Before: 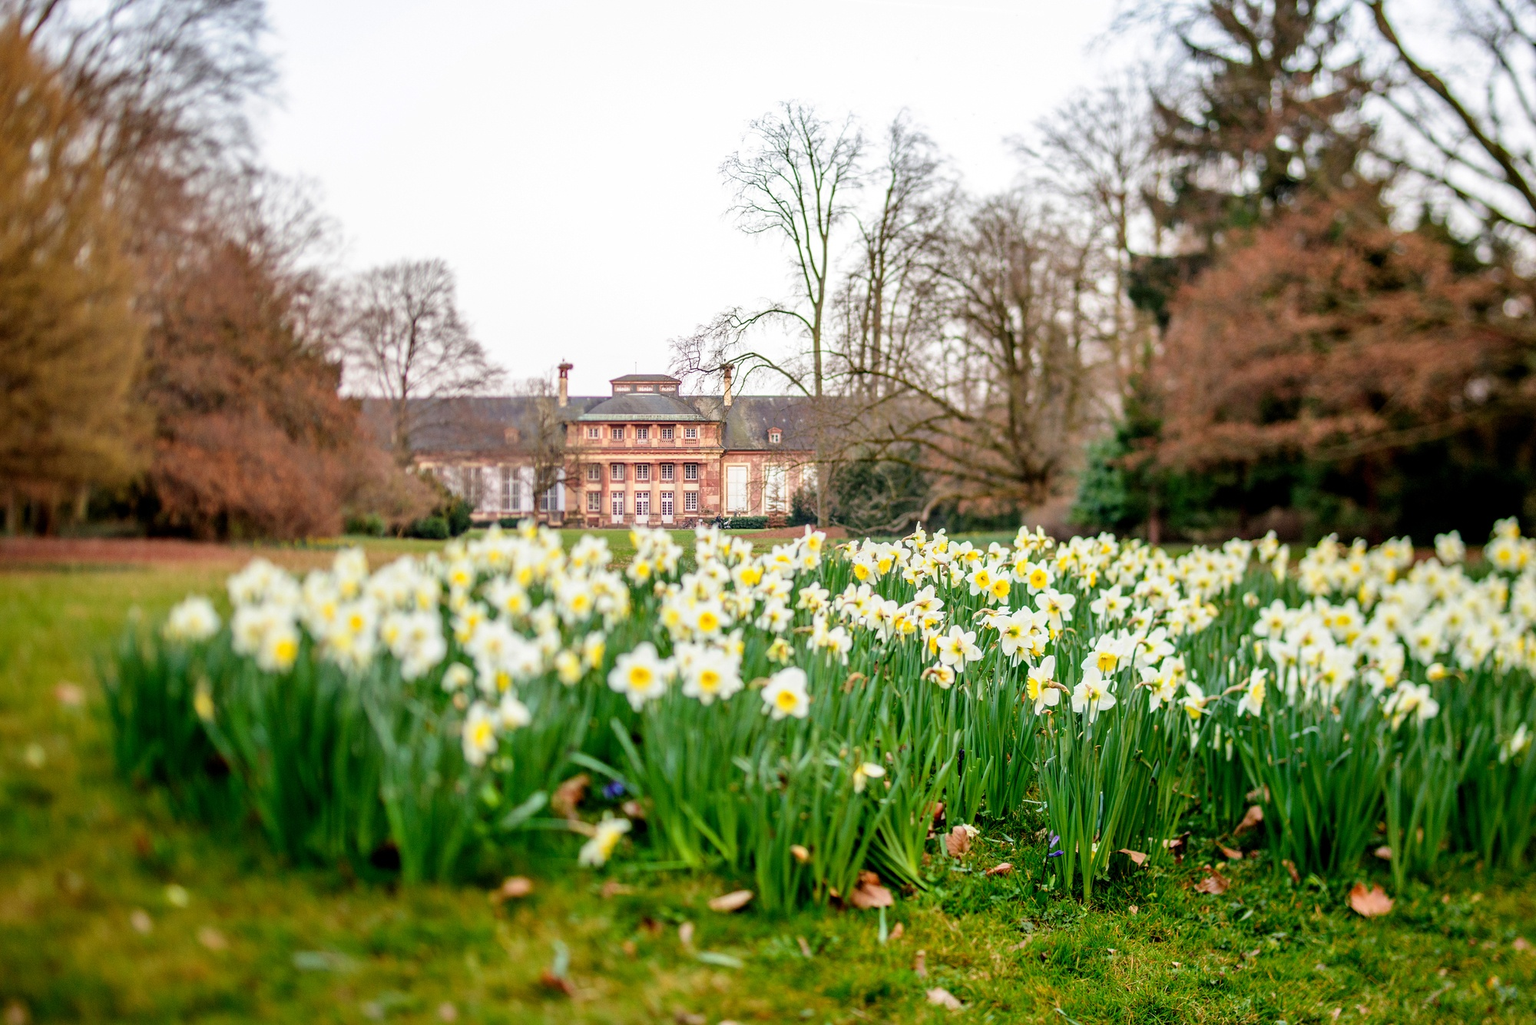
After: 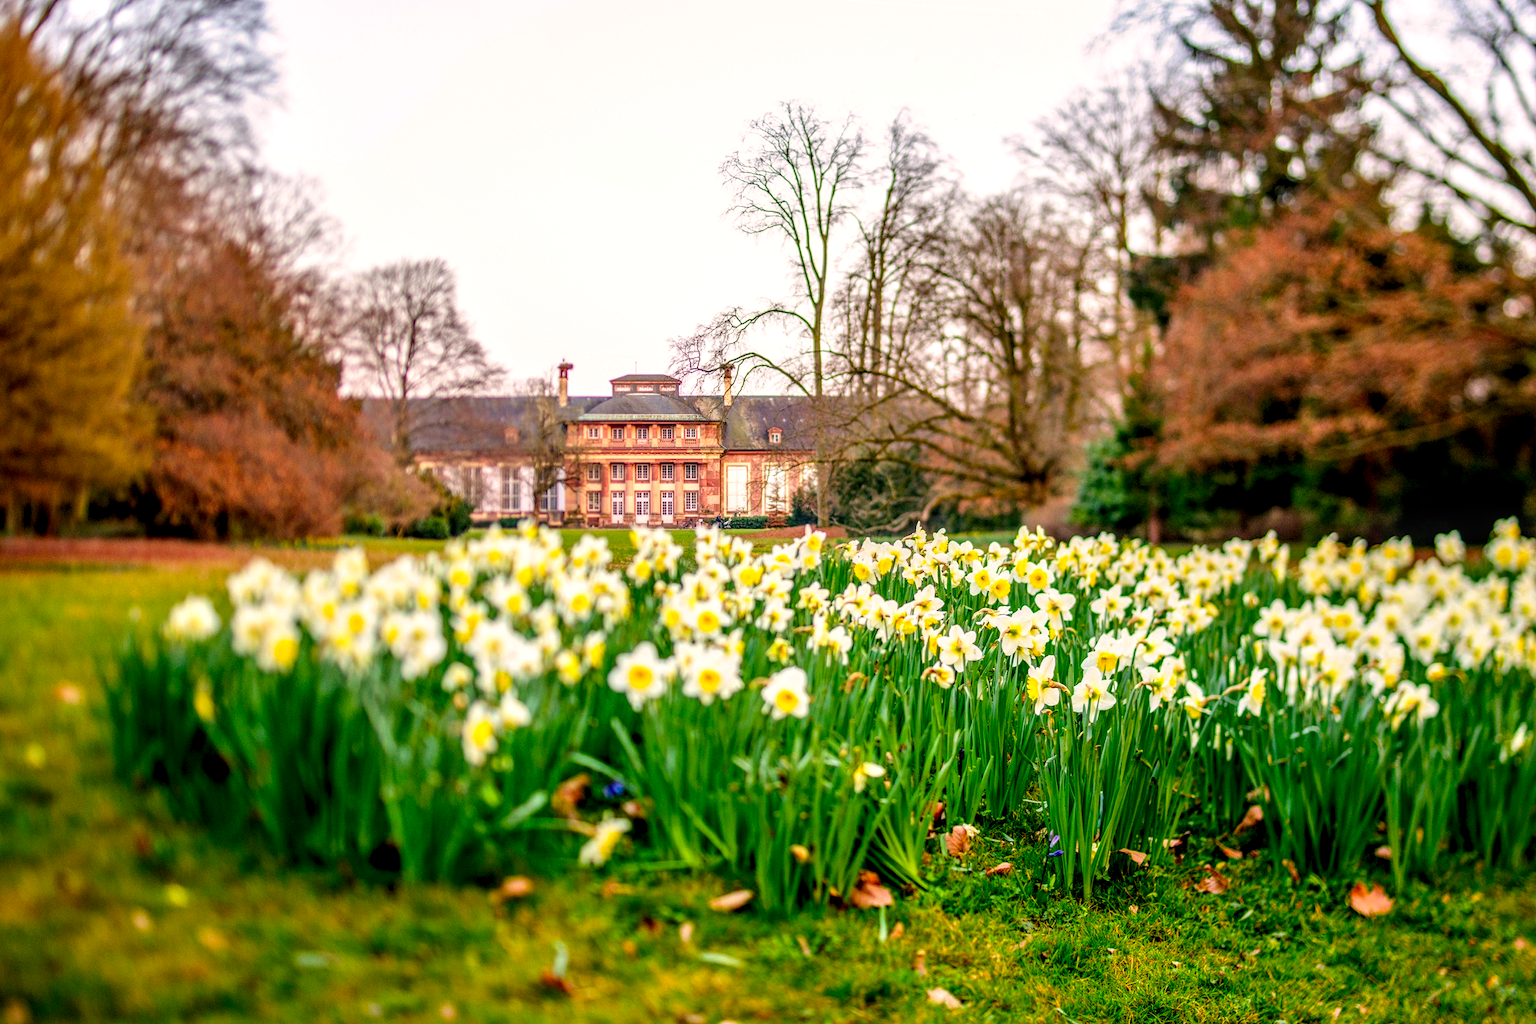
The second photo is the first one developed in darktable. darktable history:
color correction: highlights a* 3.53, highlights b* 1.86, saturation 1.23
color balance rgb: highlights gain › chroma 0.687%, highlights gain › hue 55.66°, perceptual saturation grading › global saturation 10.978%, global vibrance 22.403%
local contrast: highlights 62%, detail 143%, midtone range 0.428
